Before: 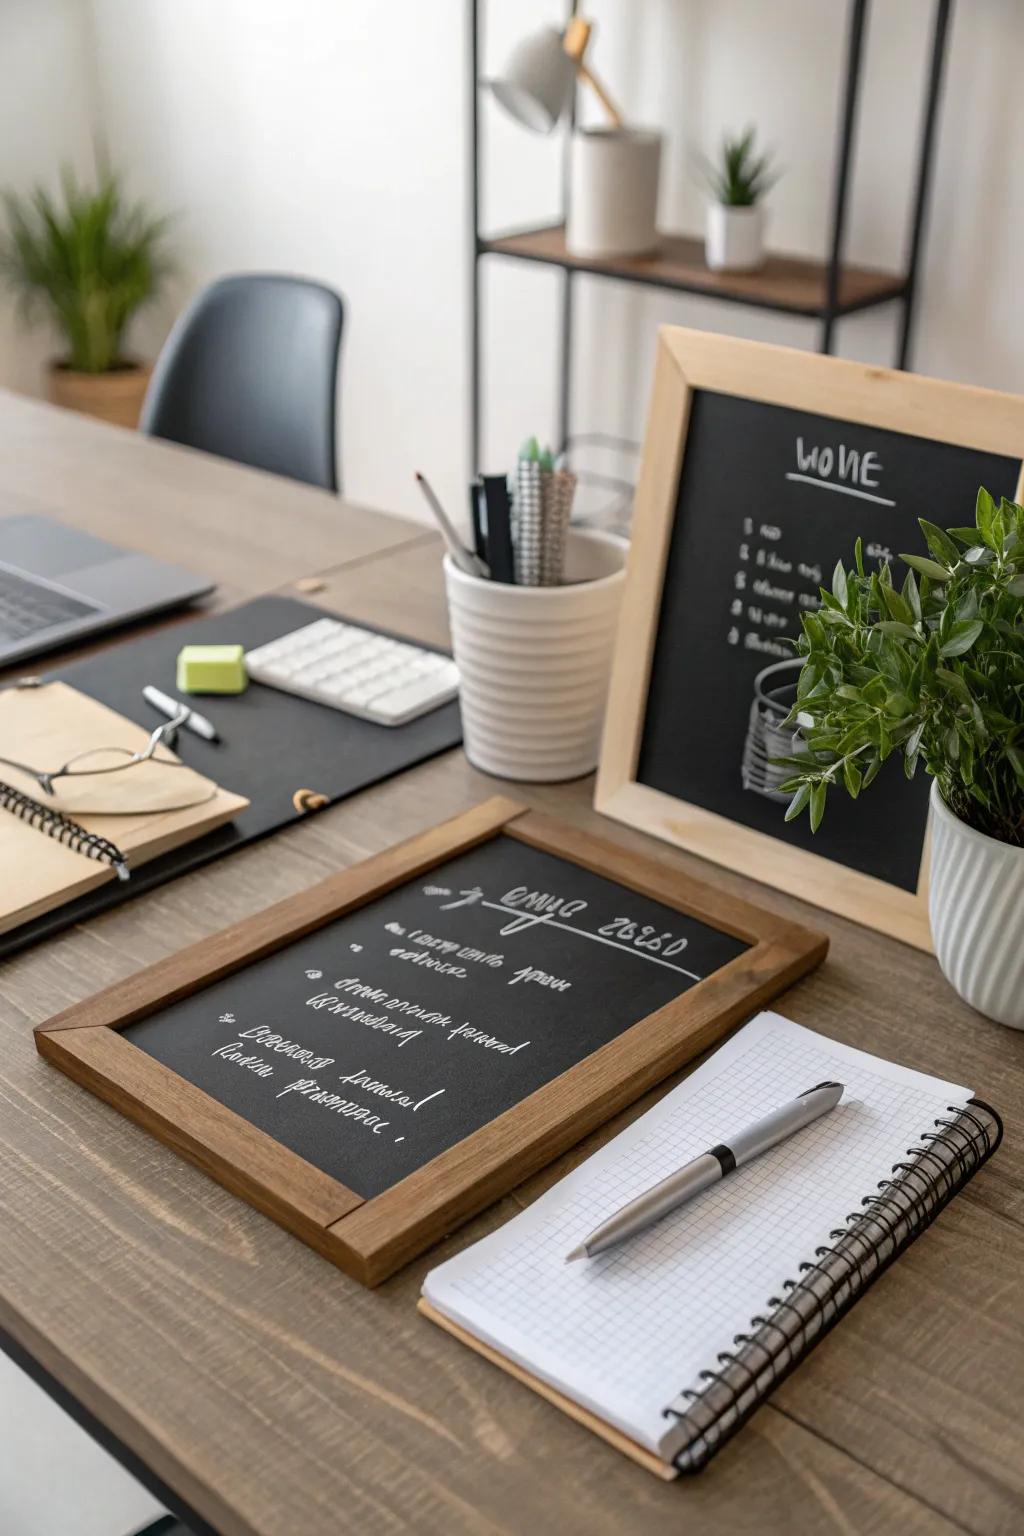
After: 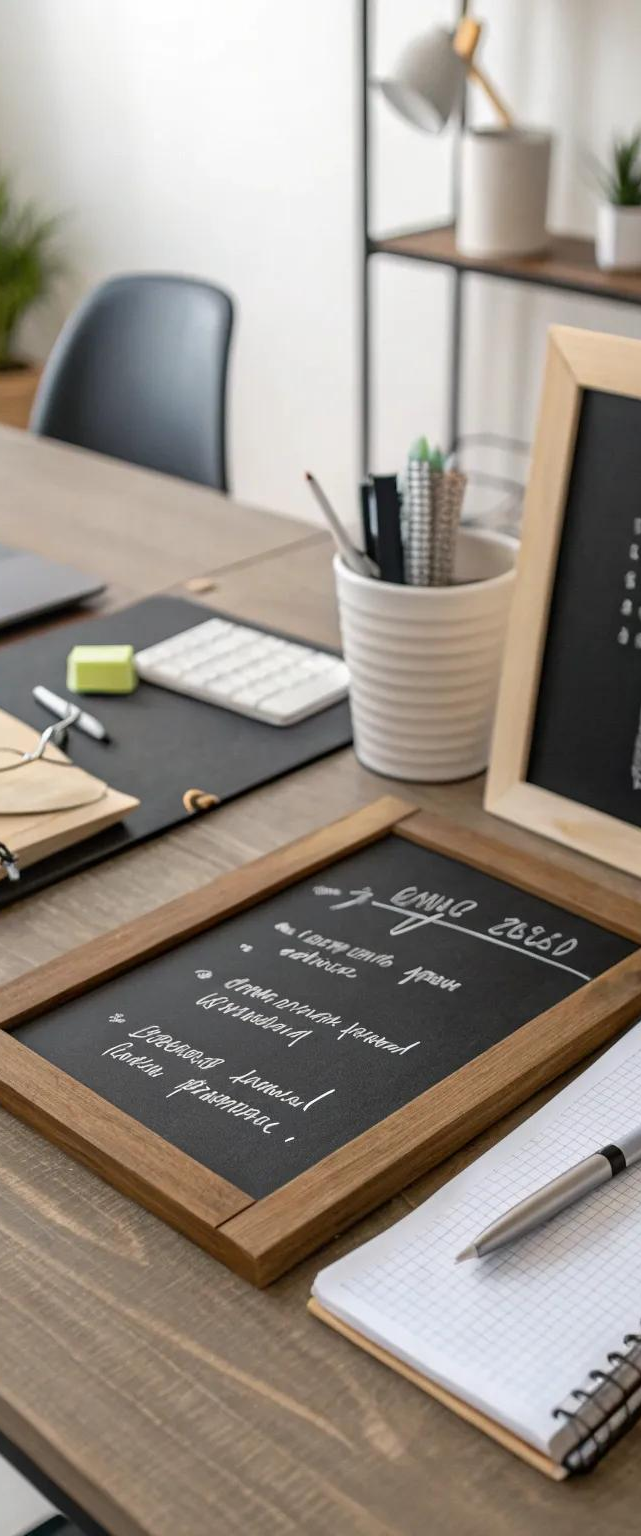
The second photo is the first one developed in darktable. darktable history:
crop: left 10.816%, right 26.499%
